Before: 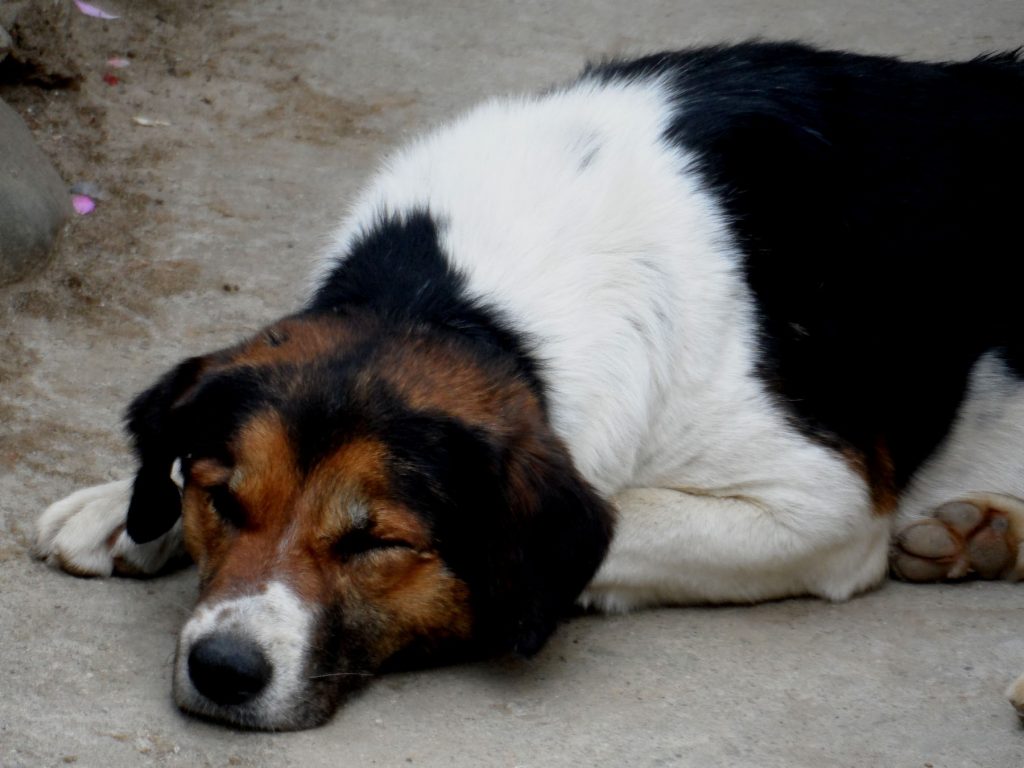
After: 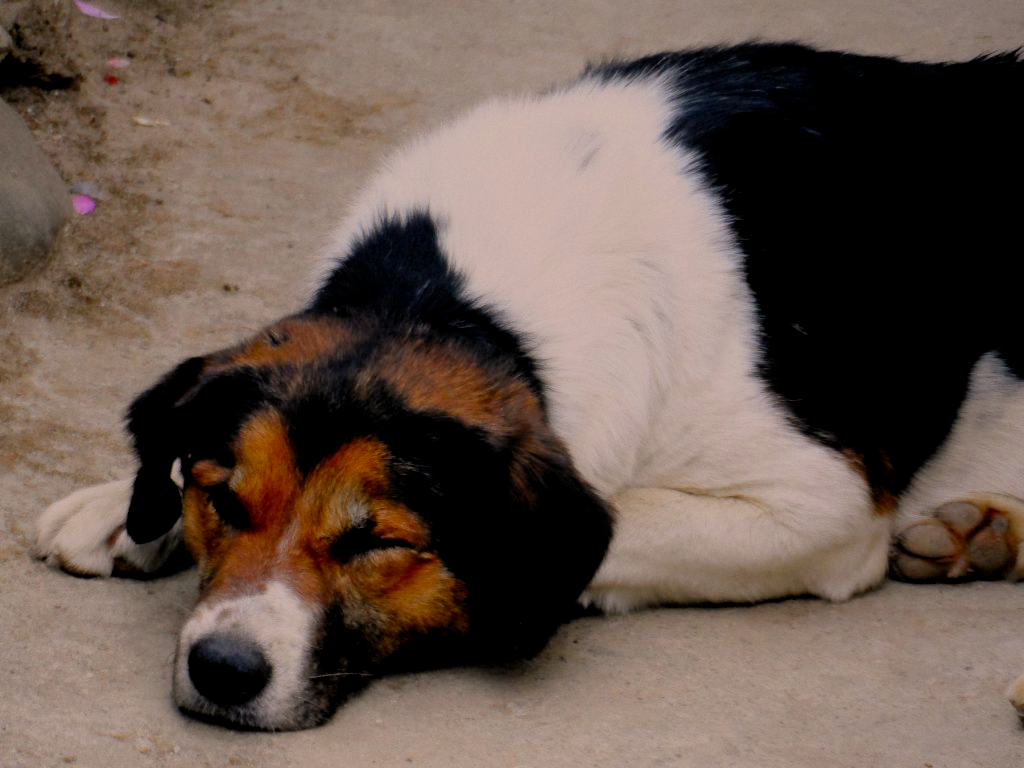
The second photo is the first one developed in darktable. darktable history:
grain: coarseness 0.09 ISO, strength 10%
shadows and highlights: shadows 25, highlights -25
filmic rgb: black relative exposure -8.79 EV, white relative exposure 4.98 EV, threshold 6 EV, target black luminance 0%, hardness 3.77, latitude 66.34%, contrast 0.822, highlights saturation mix 10%, shadows ↔ highlights balance 20%, add noise in highlights 0.1, color science v4 (2020), iterations of high-quality reconstruction 0, type of noise poissonian, enable highlight reconstruction true
color correction: highlights a* 11.96, highlights b* 11.58
